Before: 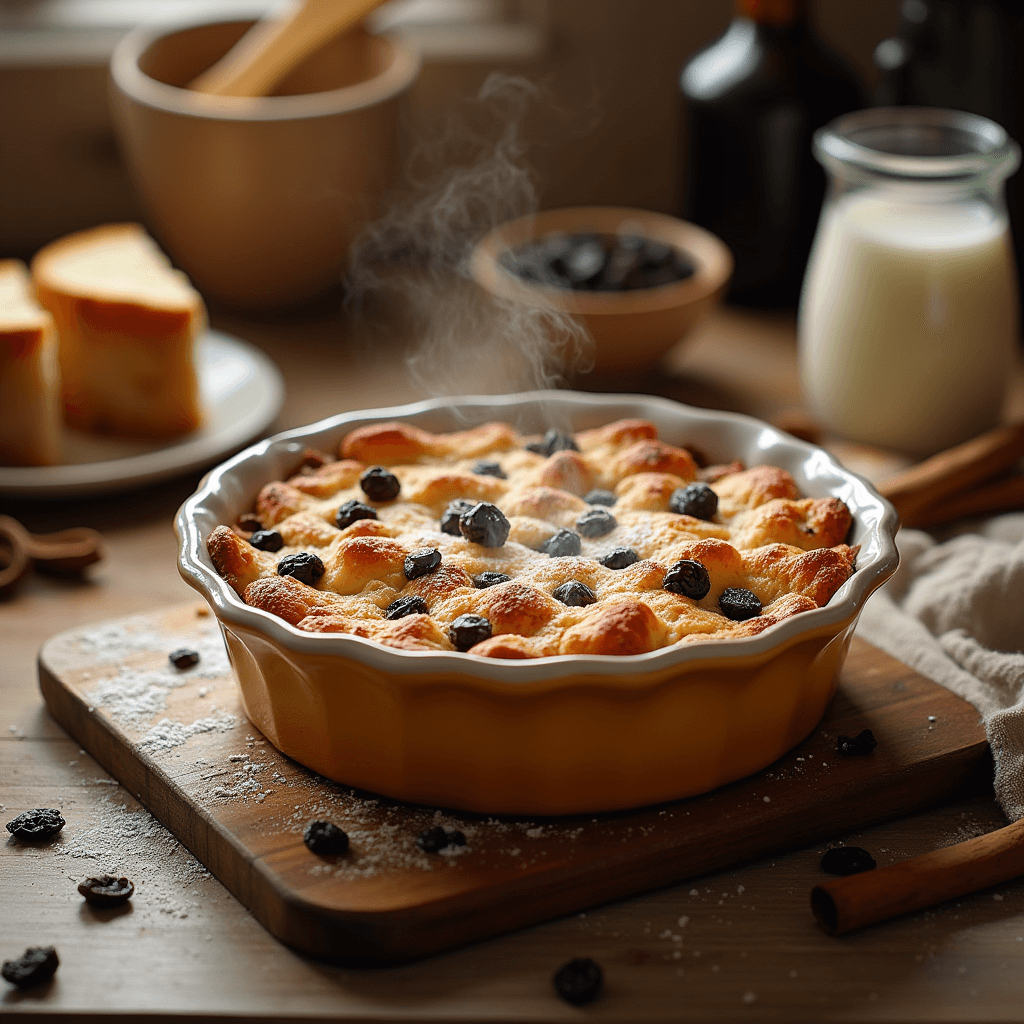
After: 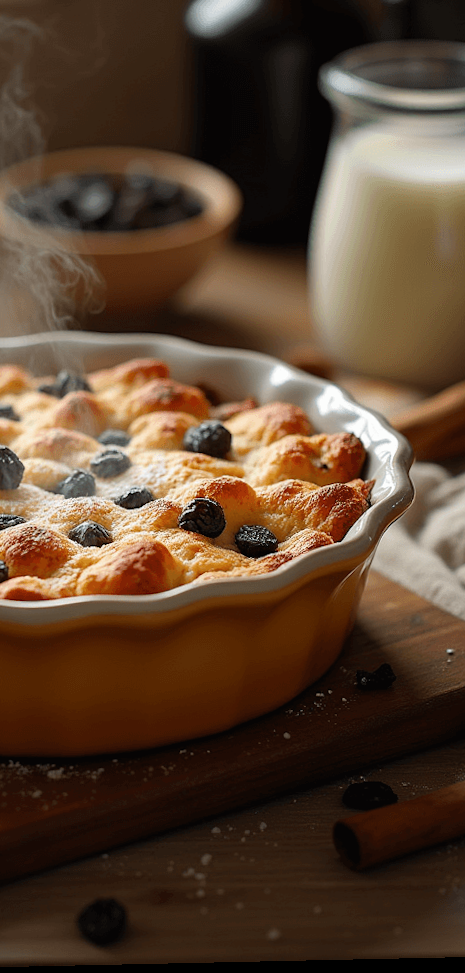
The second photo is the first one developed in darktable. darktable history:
crop: left 47.628%, top 6.643%, right 7.874%
rotate and perspective: rotation -1.24°, automatic cropping off
white balance: emerald 1
